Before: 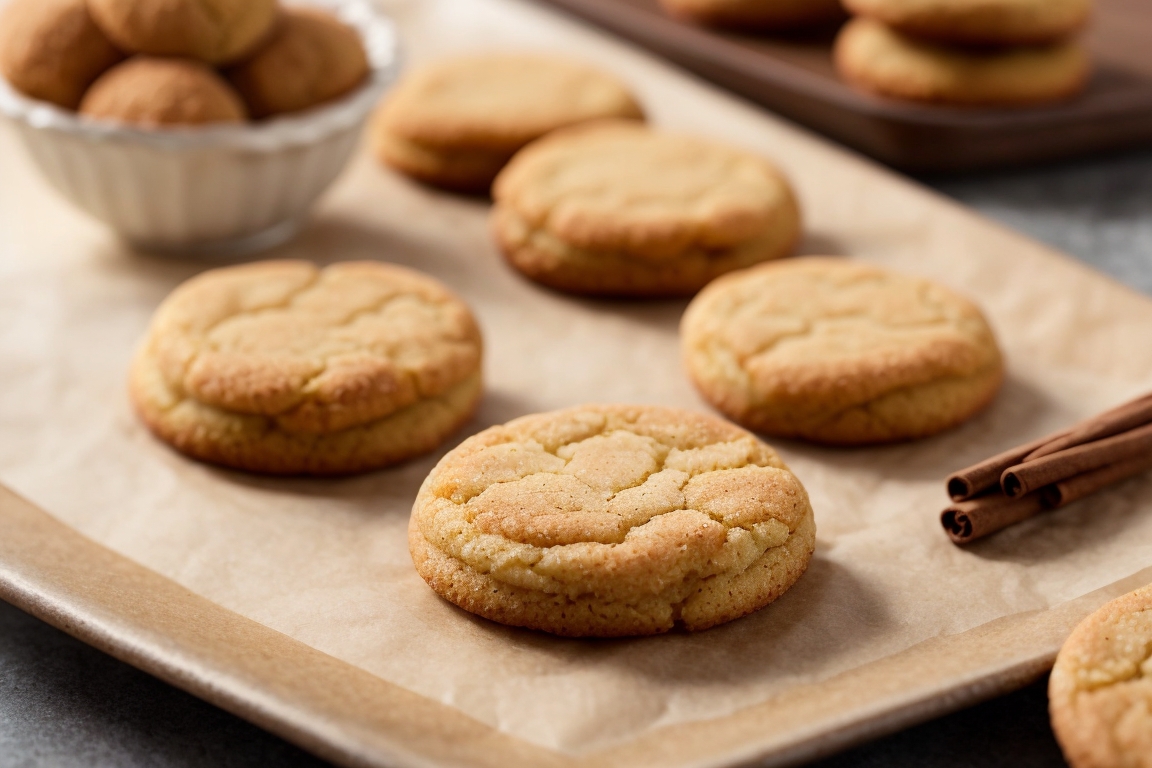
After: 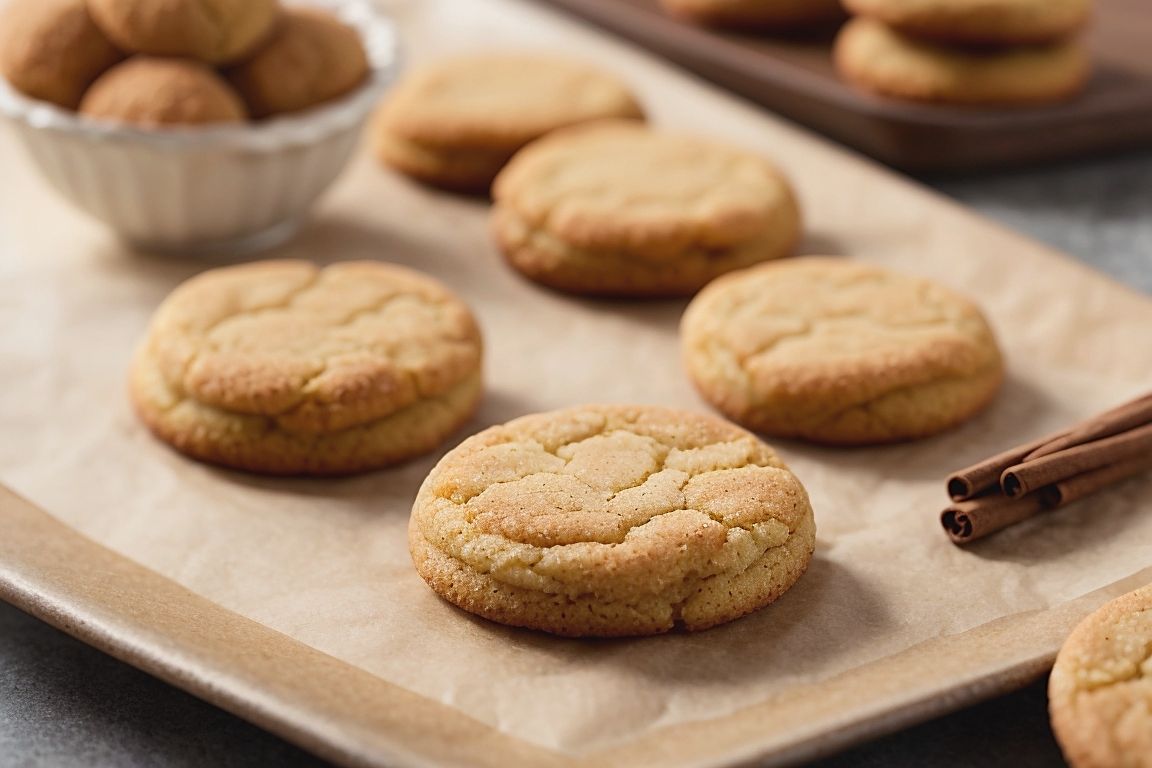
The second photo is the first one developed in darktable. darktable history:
sharpen: on, module defaults
exposure: black level correction -0.062, exposure -0.05 EV
